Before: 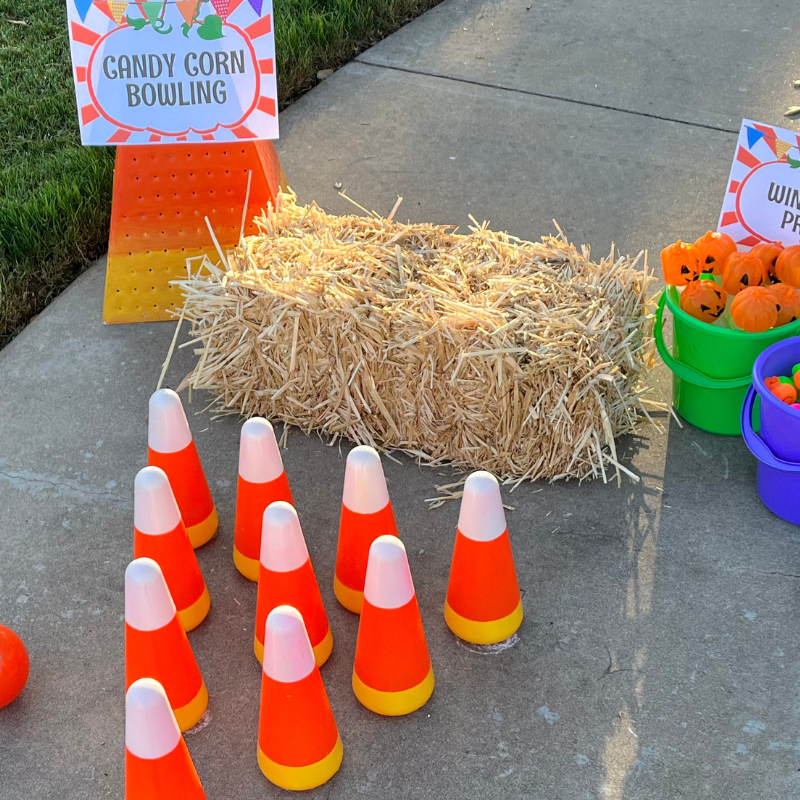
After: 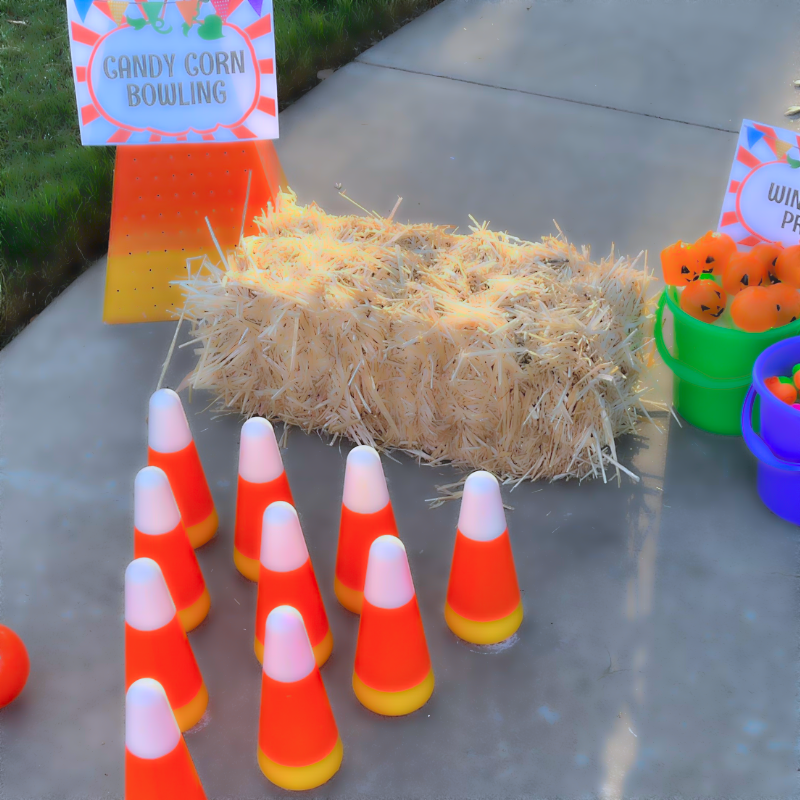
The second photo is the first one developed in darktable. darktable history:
color calibration: illuminant as shot in camera, x 0.366, y 0.378, temperature 4425.7 K, saturation algorithm version 1 (2020)
lowpass: radius 4, soften with bilateral filter, unbound 0
